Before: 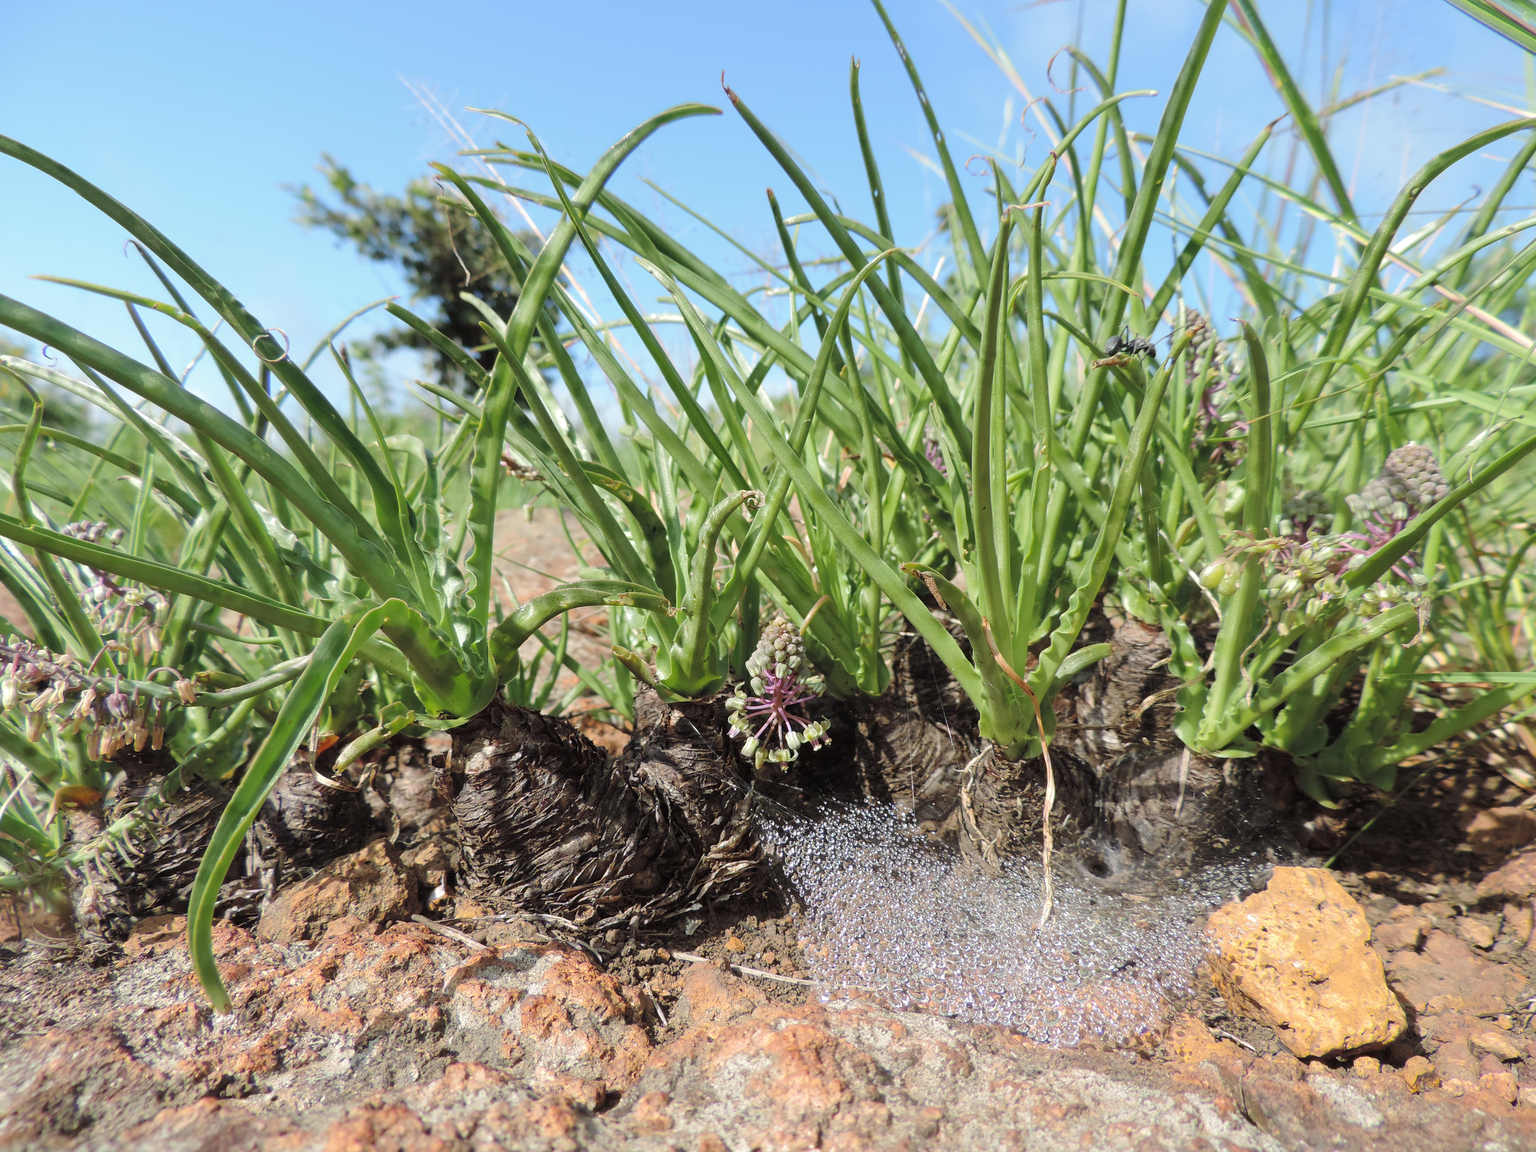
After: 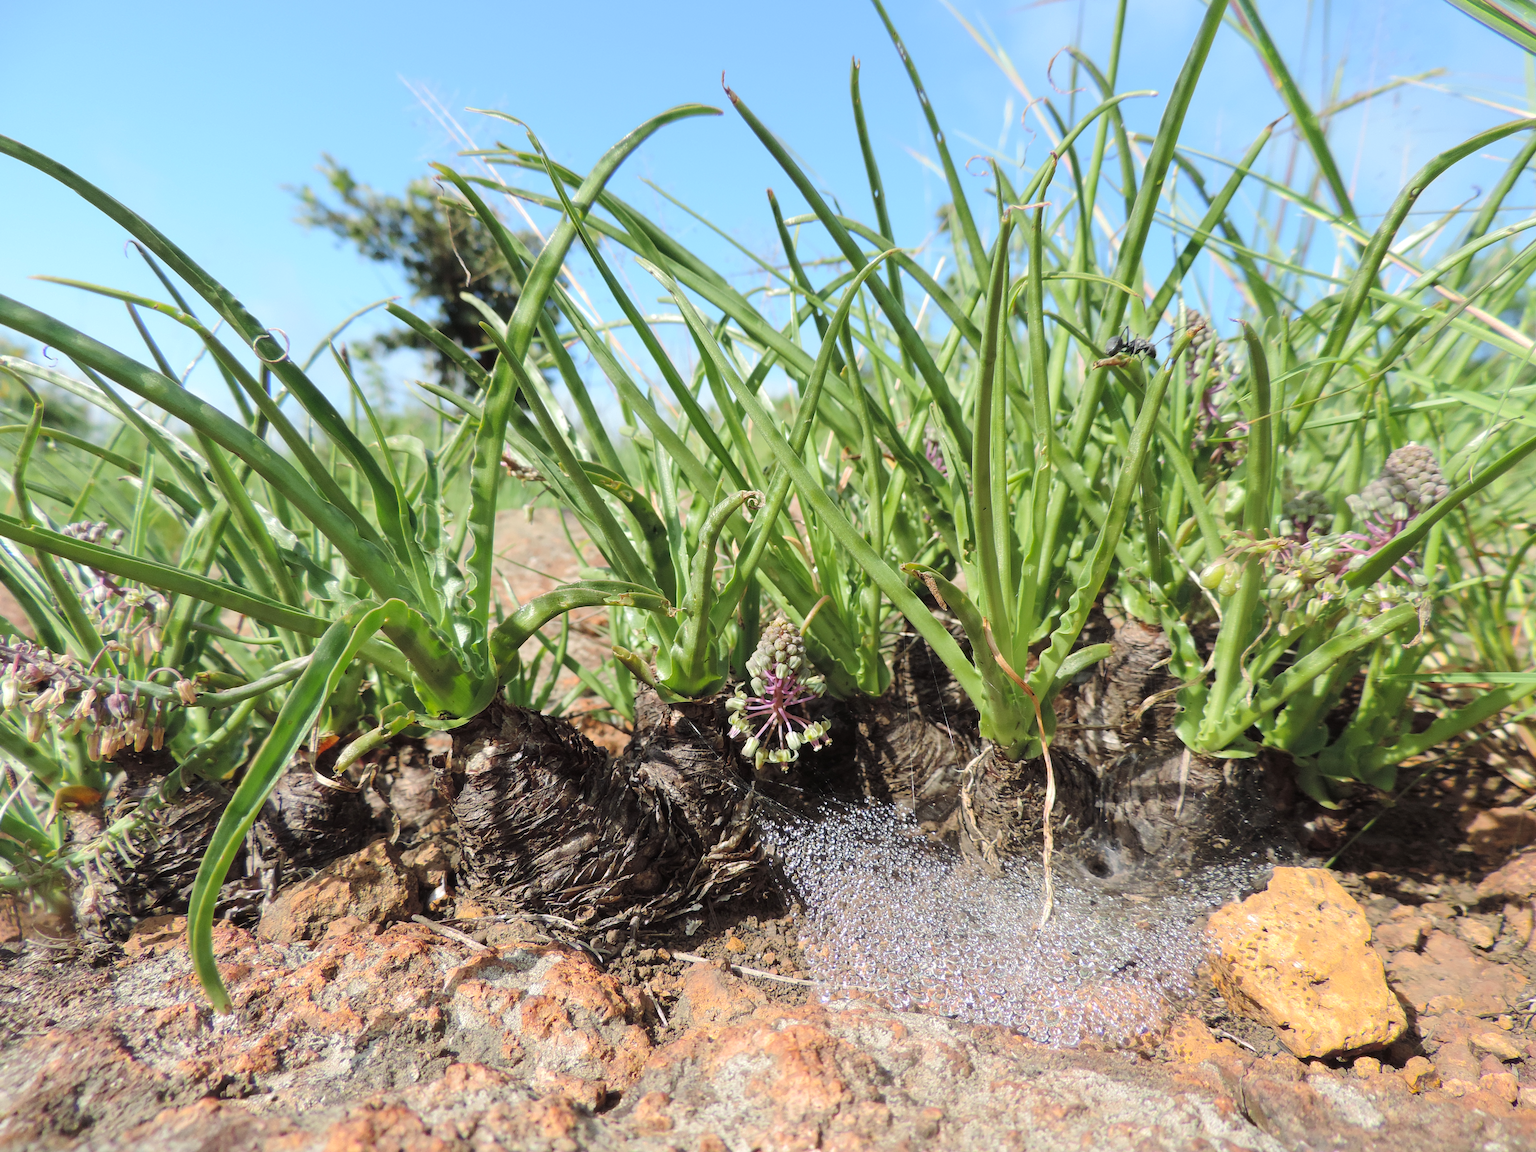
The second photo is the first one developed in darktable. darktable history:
contrast brightness saturation: contrast 0.097, brightness 0.039, saturation 0.095
